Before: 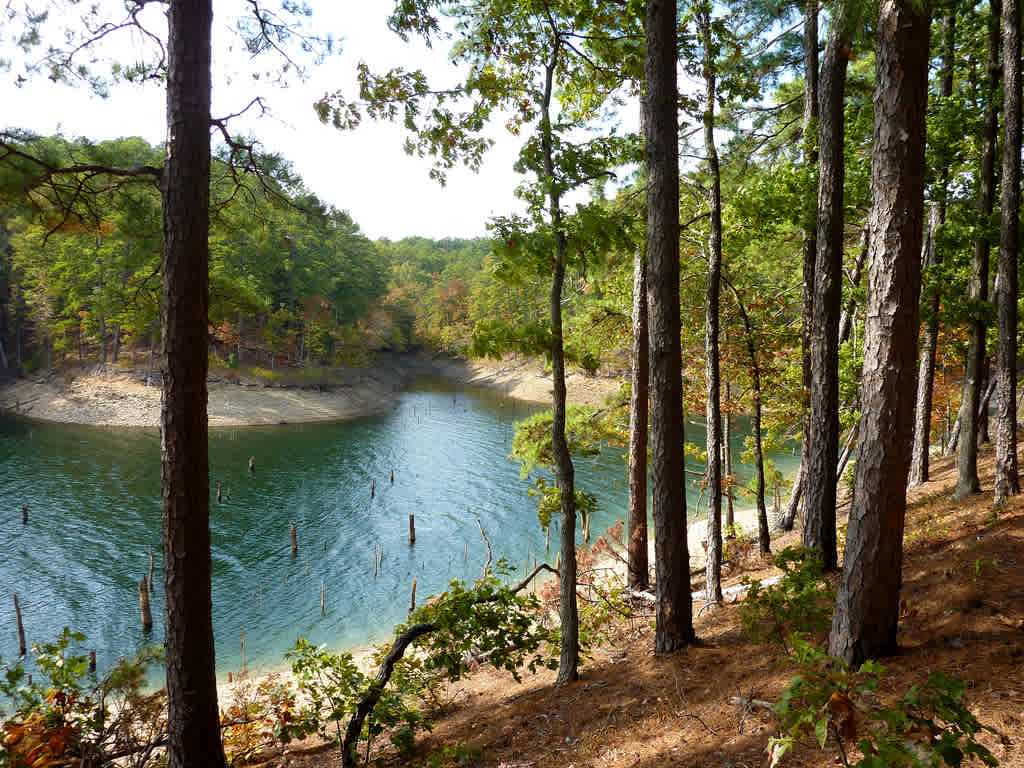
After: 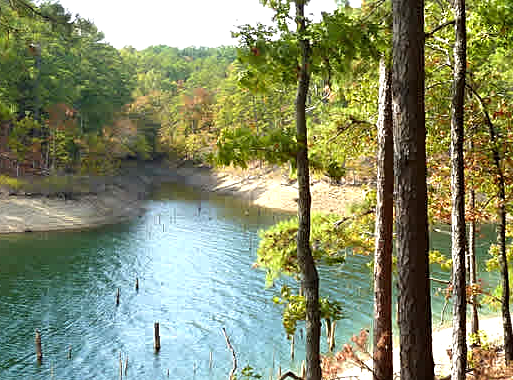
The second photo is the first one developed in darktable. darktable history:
exposure: exposure 0.602 EV, compensate exposure bias true, compensate highlight preservation false
sharpen: radius 1.904, amount 0.401, threshold 1.174
color zones: mix -135.84%
crop: left 24.924%, top 25.08%, right 24.907%, bottom 25.403%
